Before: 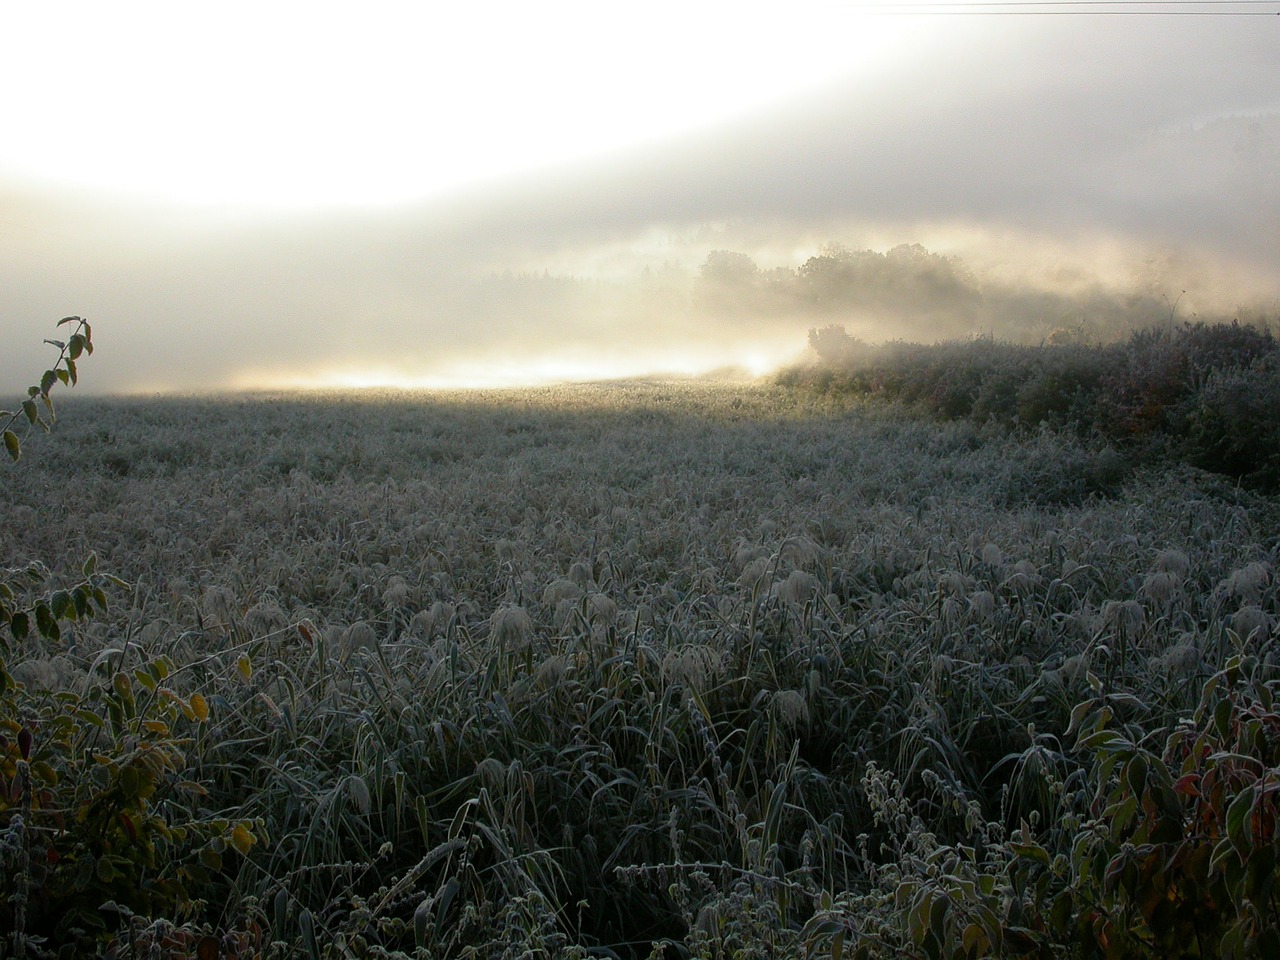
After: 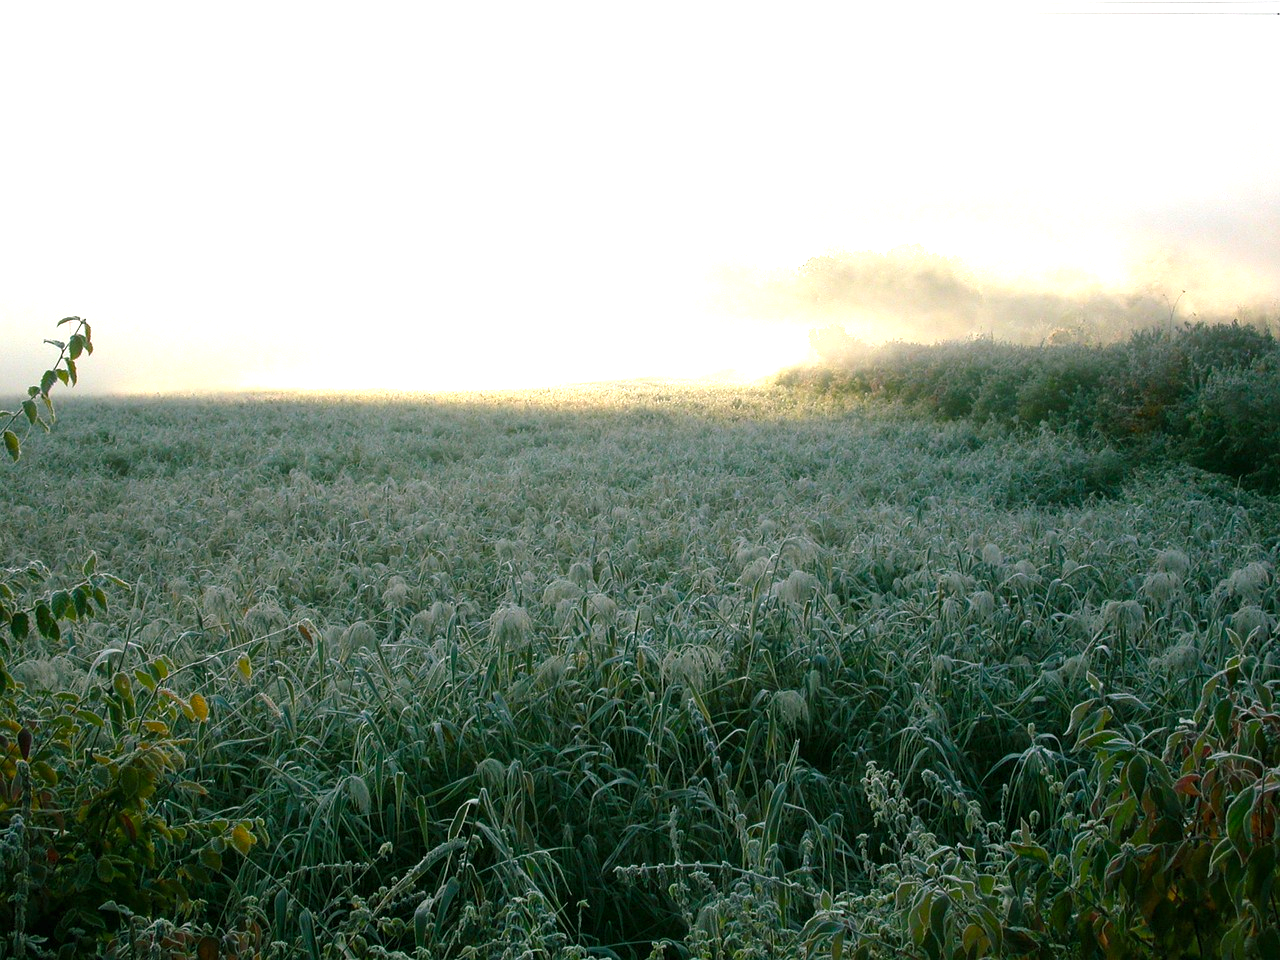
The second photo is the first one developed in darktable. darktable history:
color balance rgb: shadows lift › chroma 11.652%, shadows lift › hue 132.16°, perceptual saturation grading › global saturation 9.831%
exposure: black level correction 0, exposure 1.2 EV, compensate exposure bias true, compensate highlight preservation false
haze removal: compatibility mode true, adaptive false
